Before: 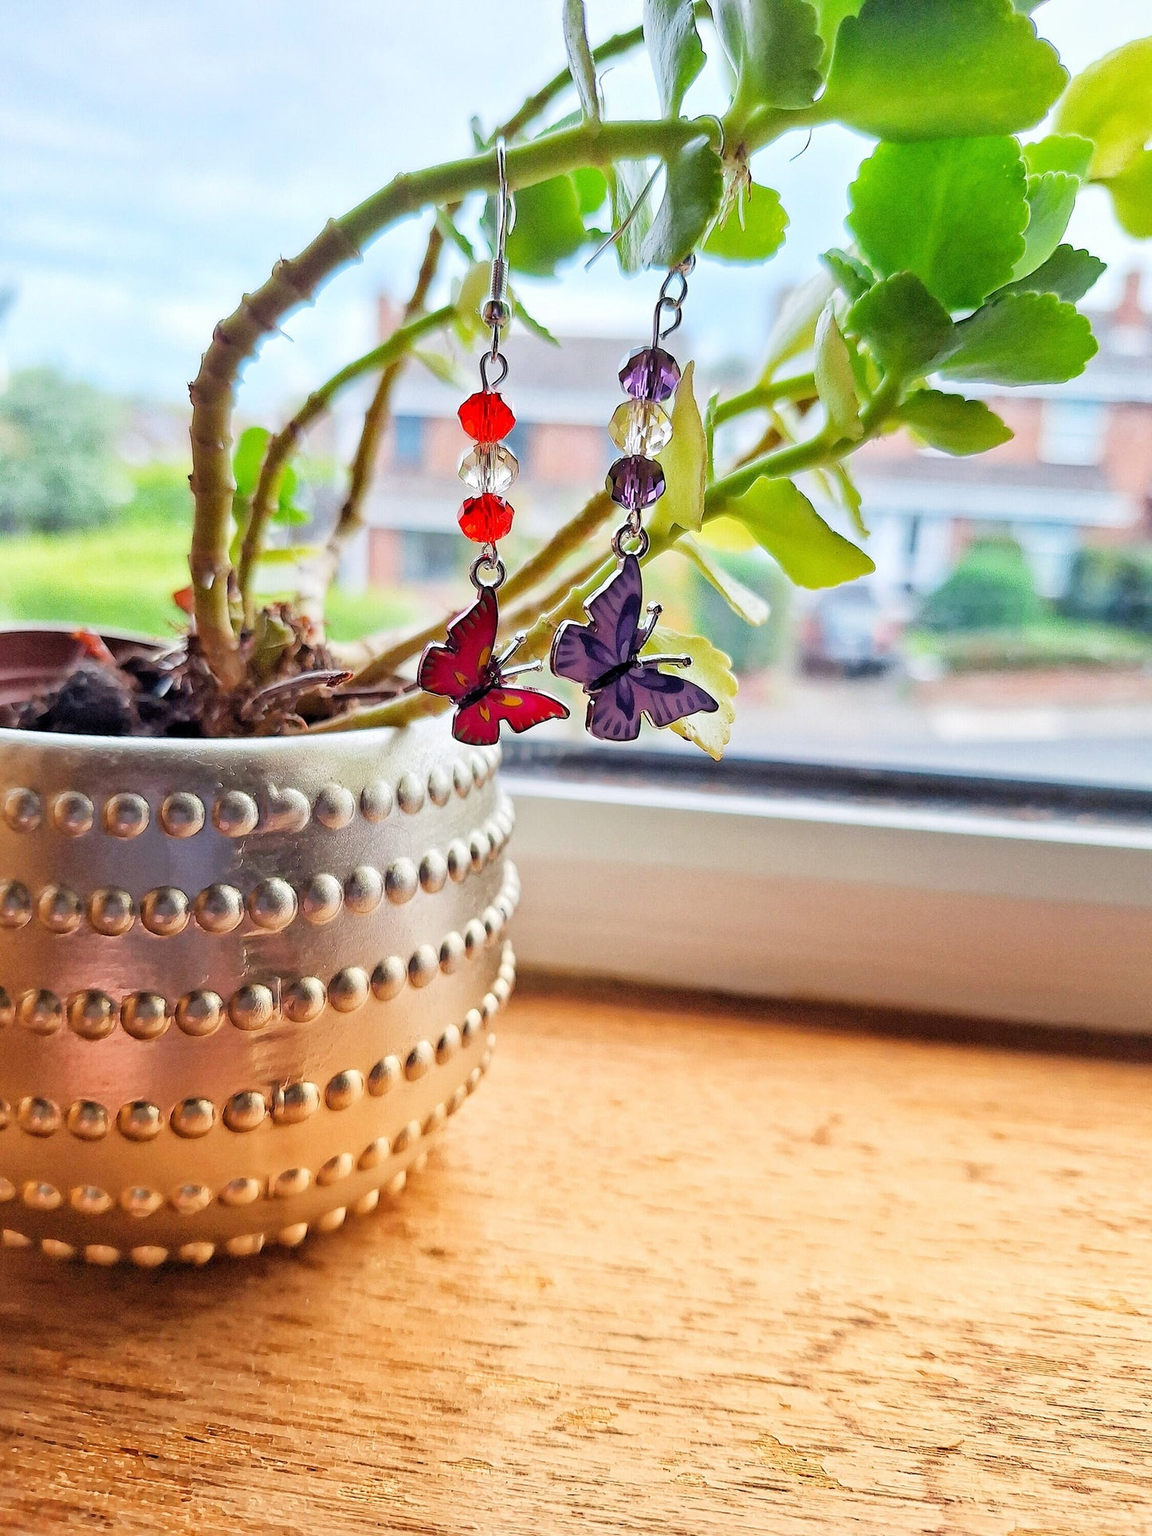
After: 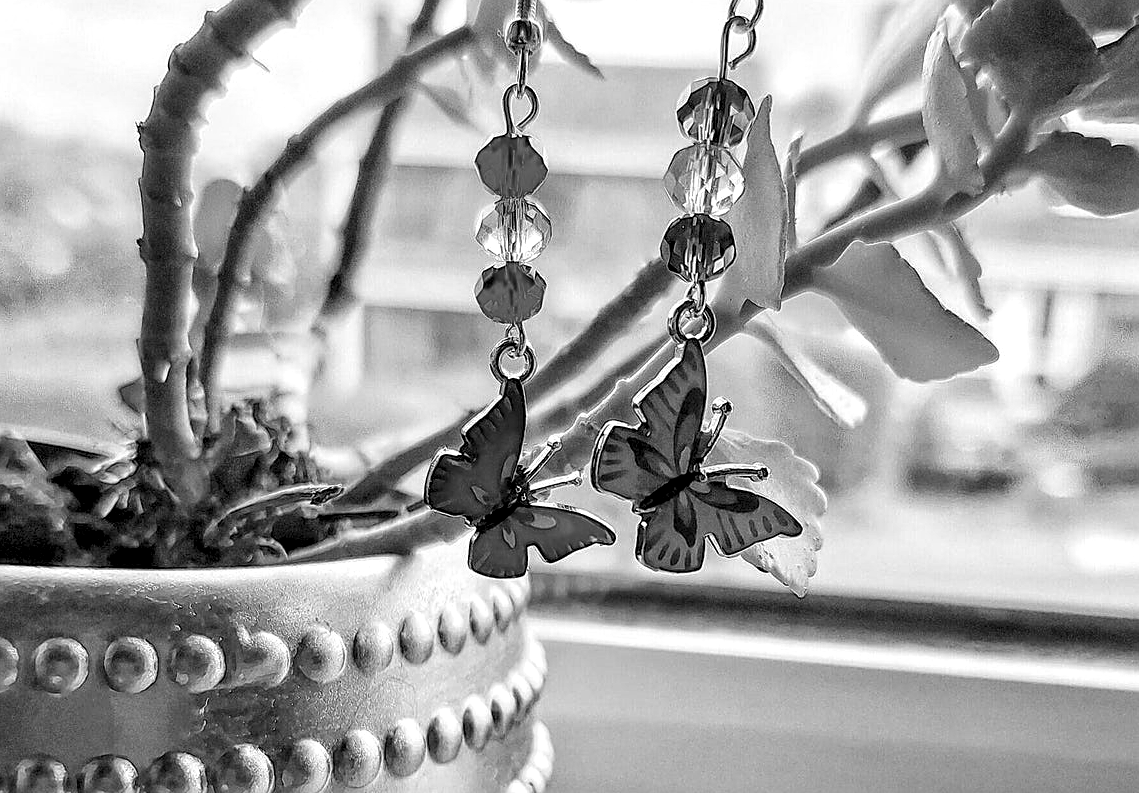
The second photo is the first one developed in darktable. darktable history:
local contrast: detail 150%
crop: left 6.862%, top 18.531%, right 14.261%, bottom 40.276%
sharpen: on, module defaults
color calibration: output gray [0.21, 0.42, 0.37, 0], x 0.372, y 0.387, temperature 4285.08 K
